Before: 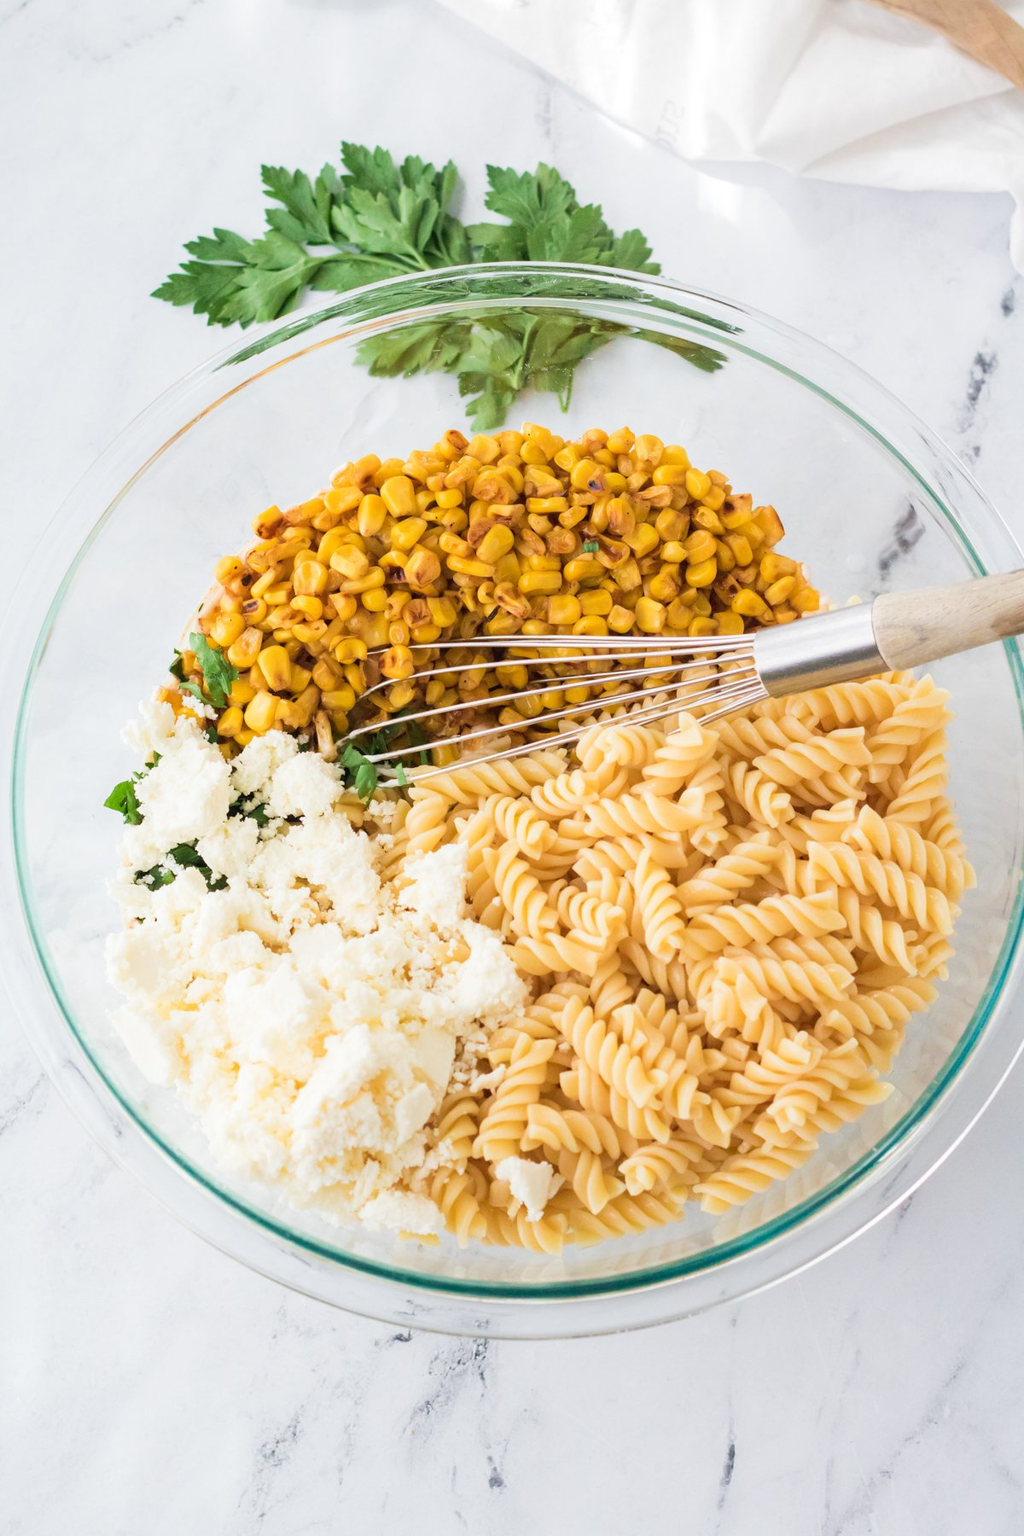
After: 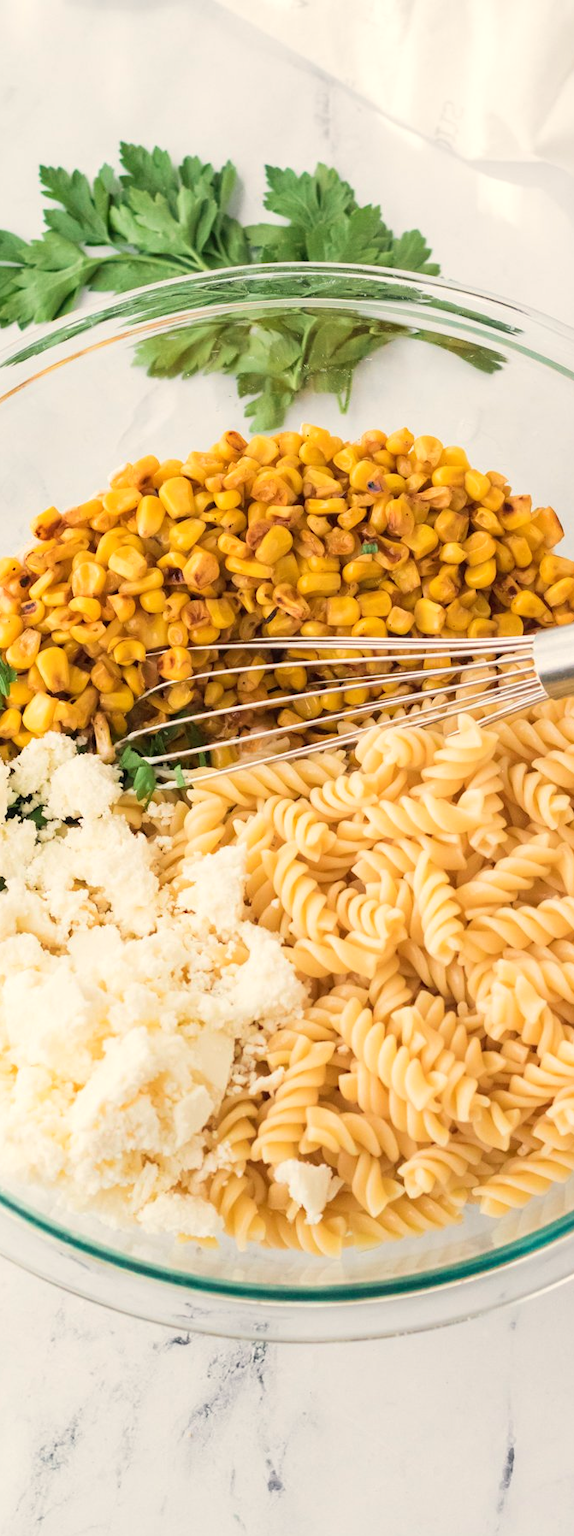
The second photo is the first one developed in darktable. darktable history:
white balance: red 1.045, blue 0.932
crop: left 21.674%, right 22.086%
